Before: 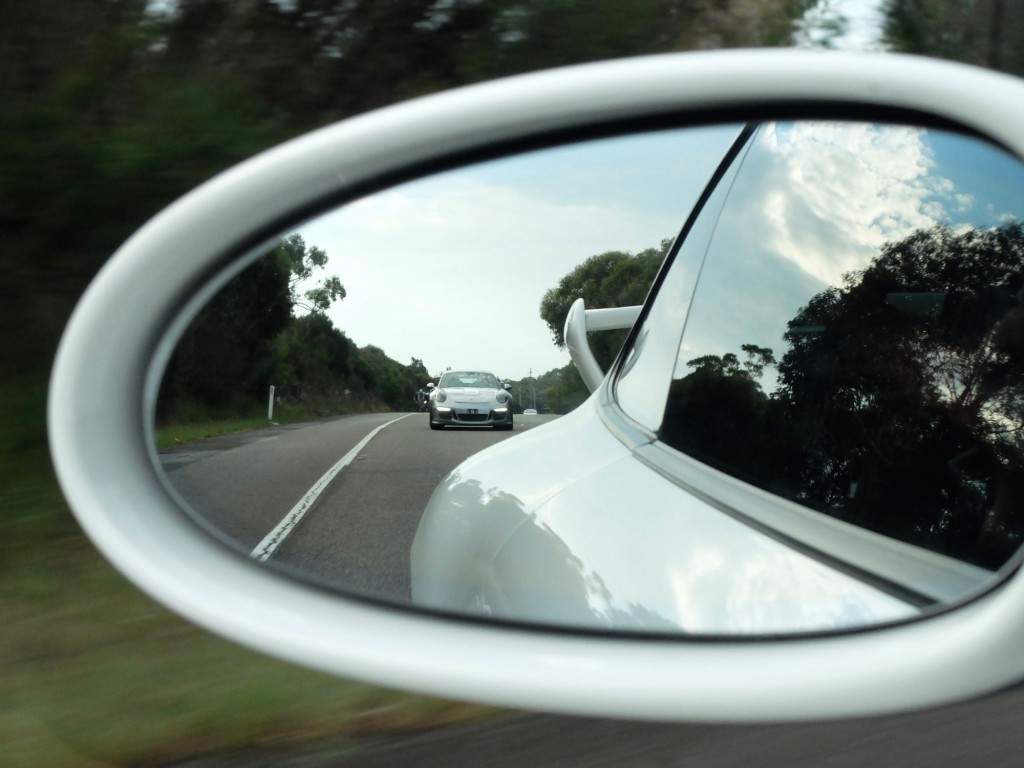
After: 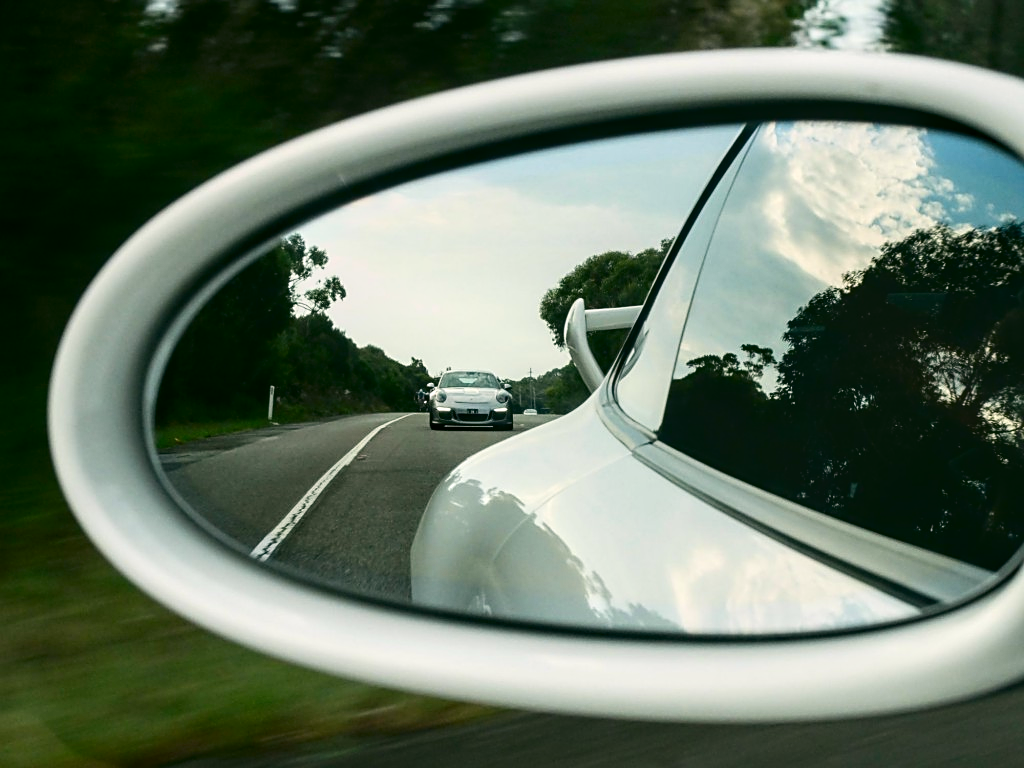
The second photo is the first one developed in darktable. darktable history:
sharpen: on, module defaults
local contrast: on, module defaults
contrast brightness saturation: contrast 0.189, brightness -0.106, saturation 0.209
color correction: highlights a* 4.16, highlights b* 4.94, shadows a* -8.18, shadows b* 4.58
